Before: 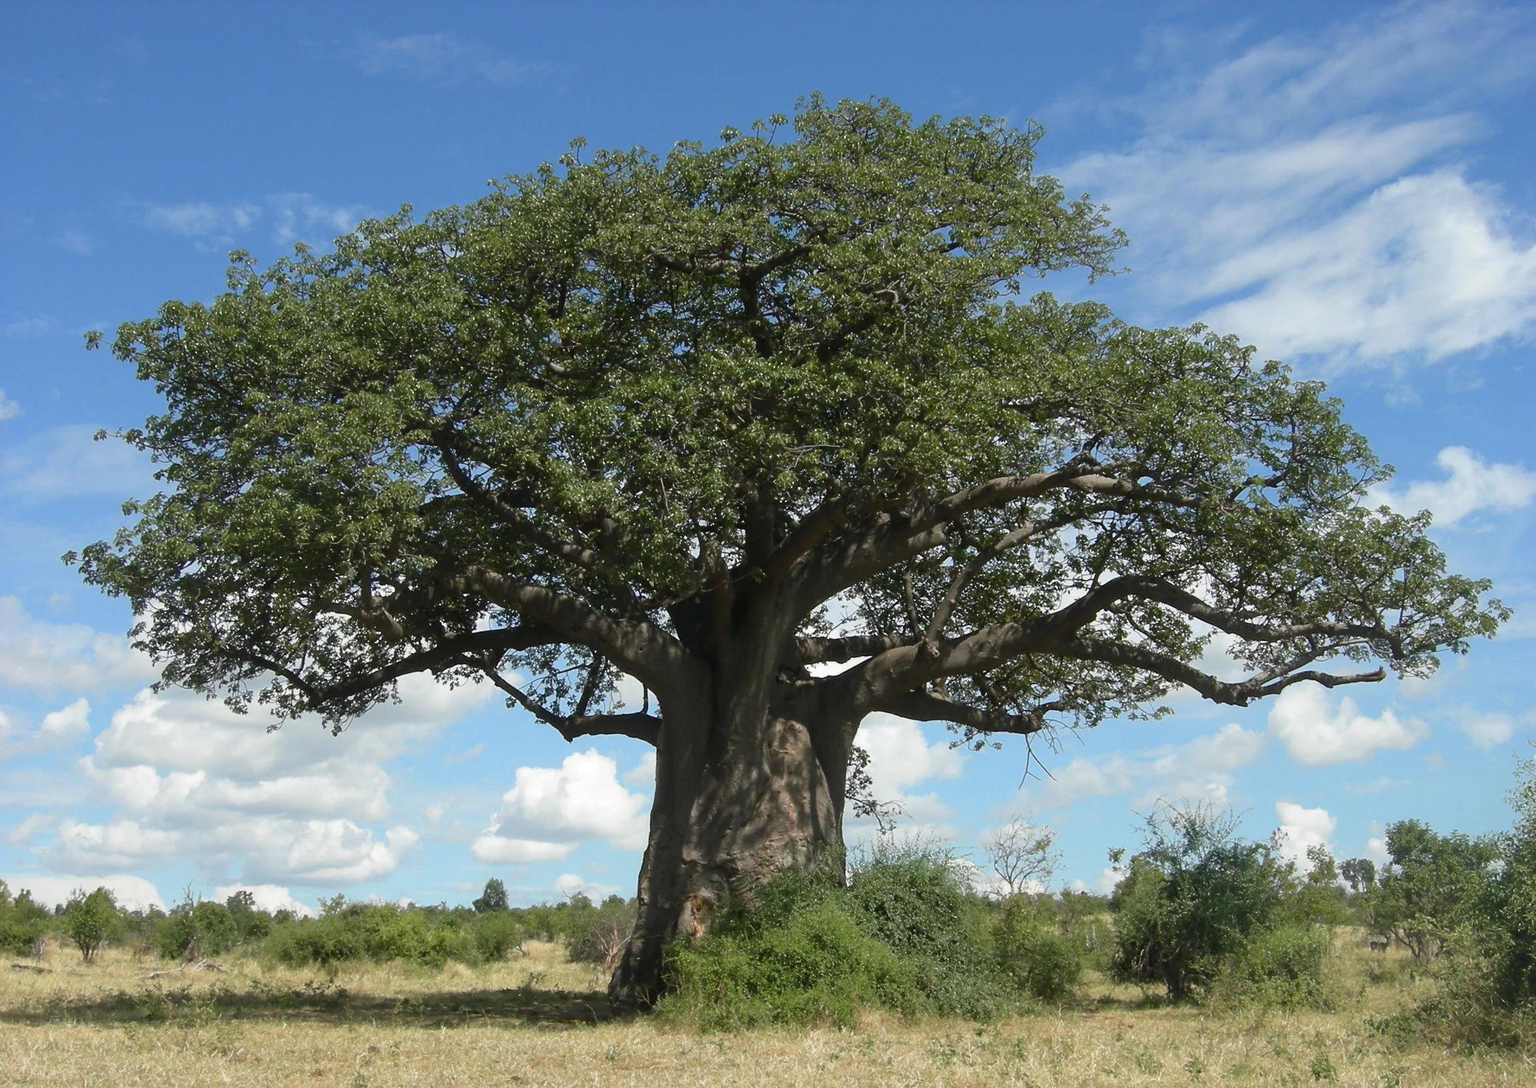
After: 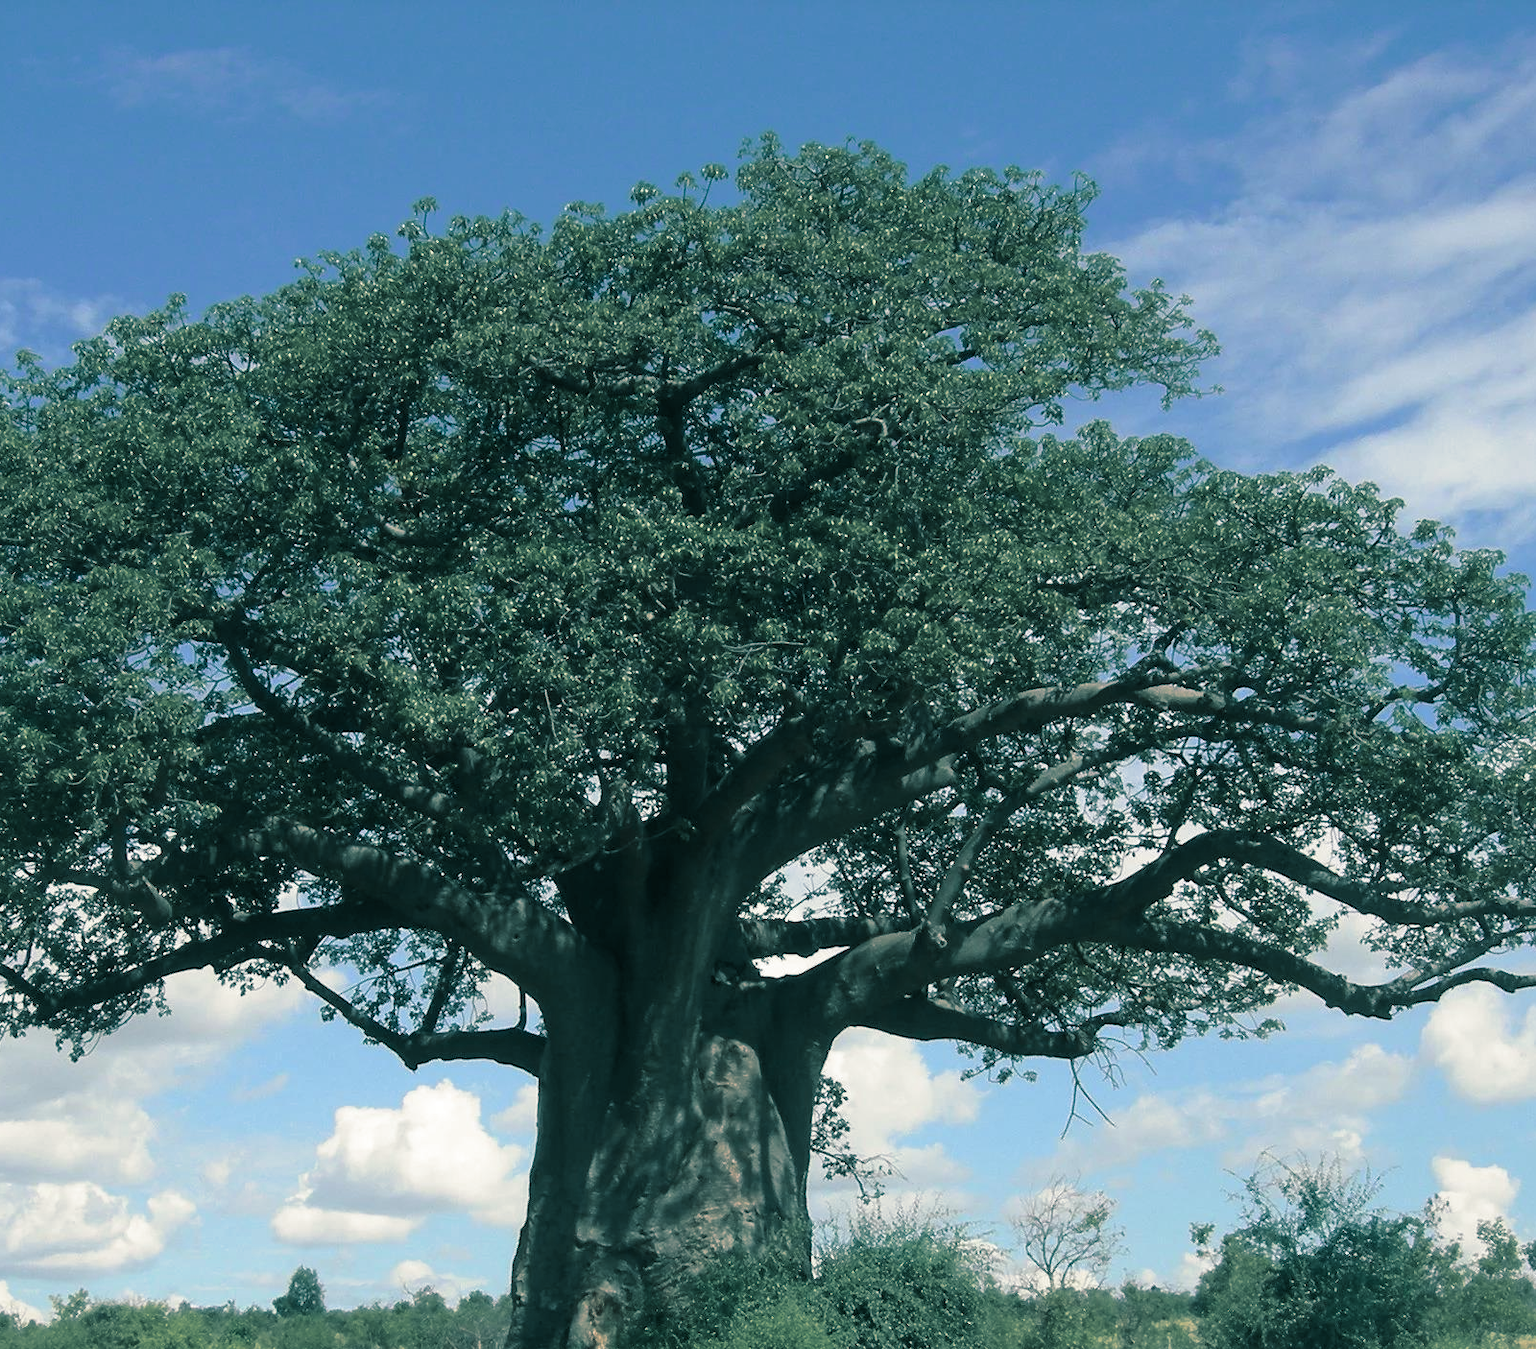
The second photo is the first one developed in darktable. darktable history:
split-toning: shadows › hue 186.43°, highlights › hue 49.29°, compress 30.29%
crop: left 18.479%, right 12.2%, bottom 13.971%
